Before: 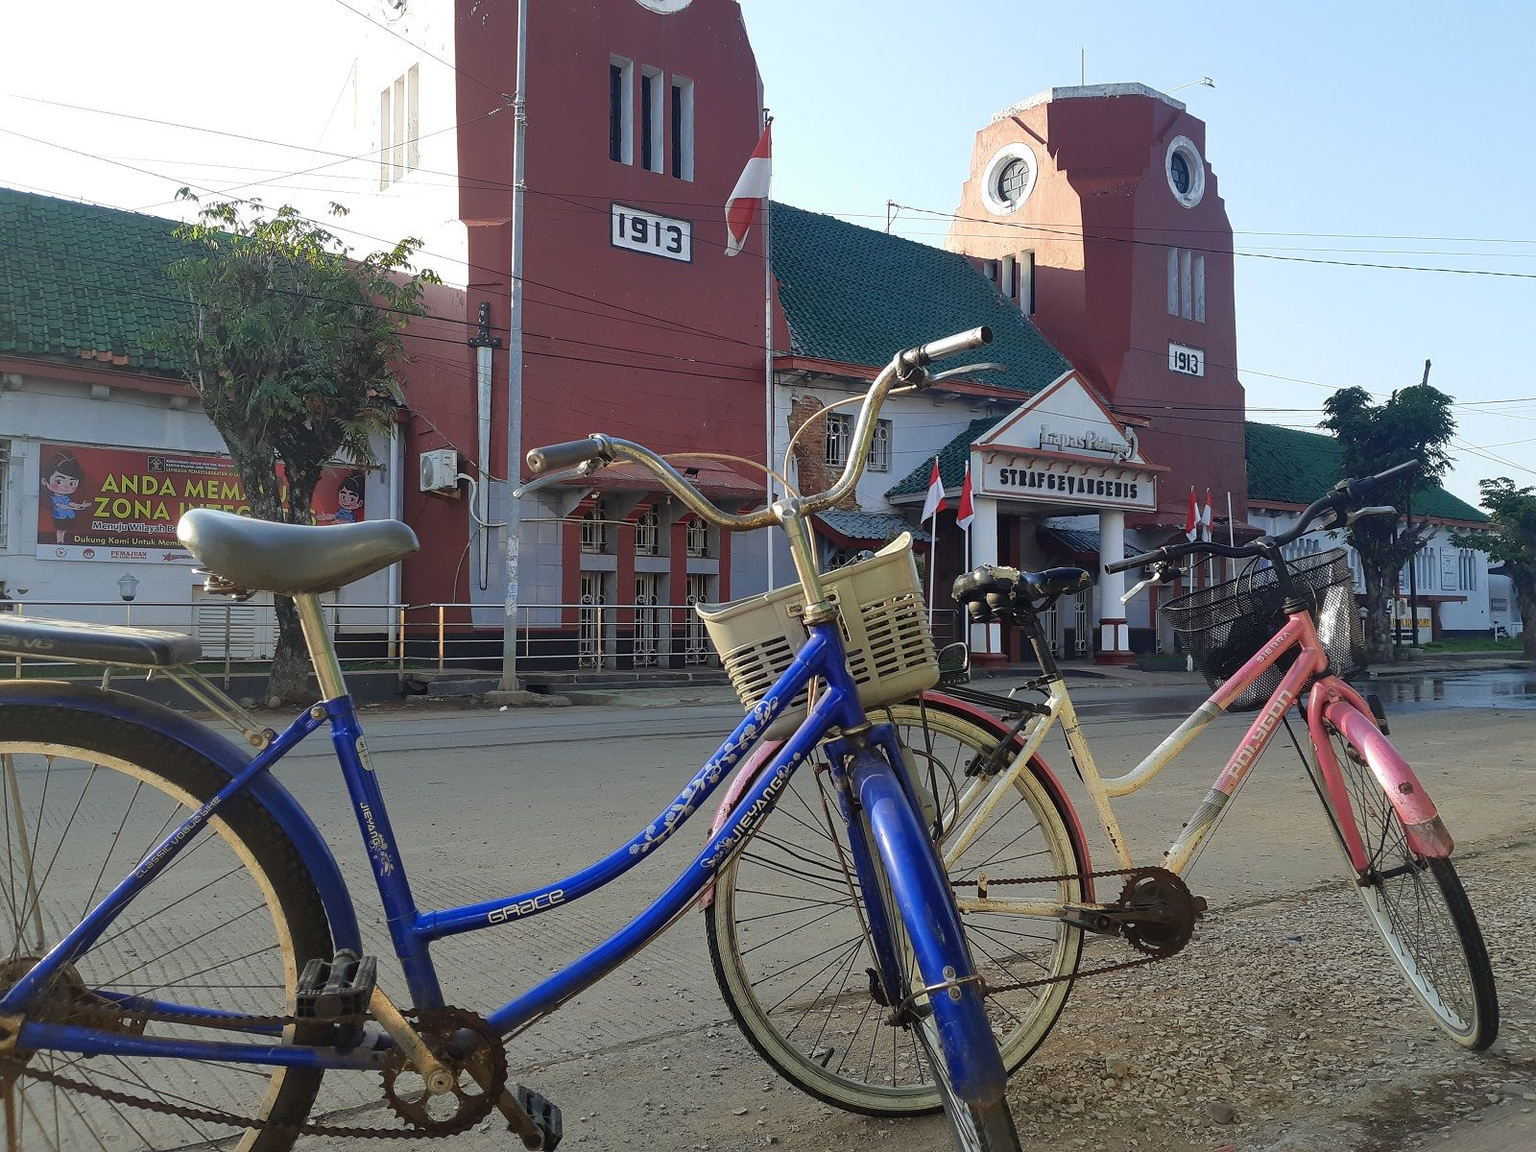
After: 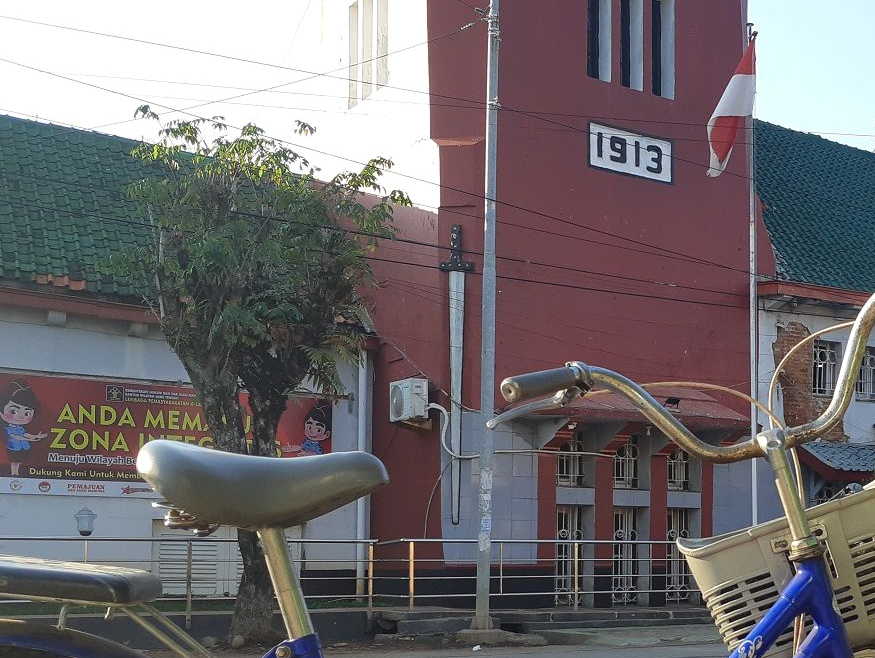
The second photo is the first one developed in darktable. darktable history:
exposure: black level correction -0.003, exposure 0.04 EV, compensate highlight preservation false
crop and rotate: left 3.047%, top 7.509%, right 42.236%, bottom 37.598%
tone equalizer: on, module defaults
